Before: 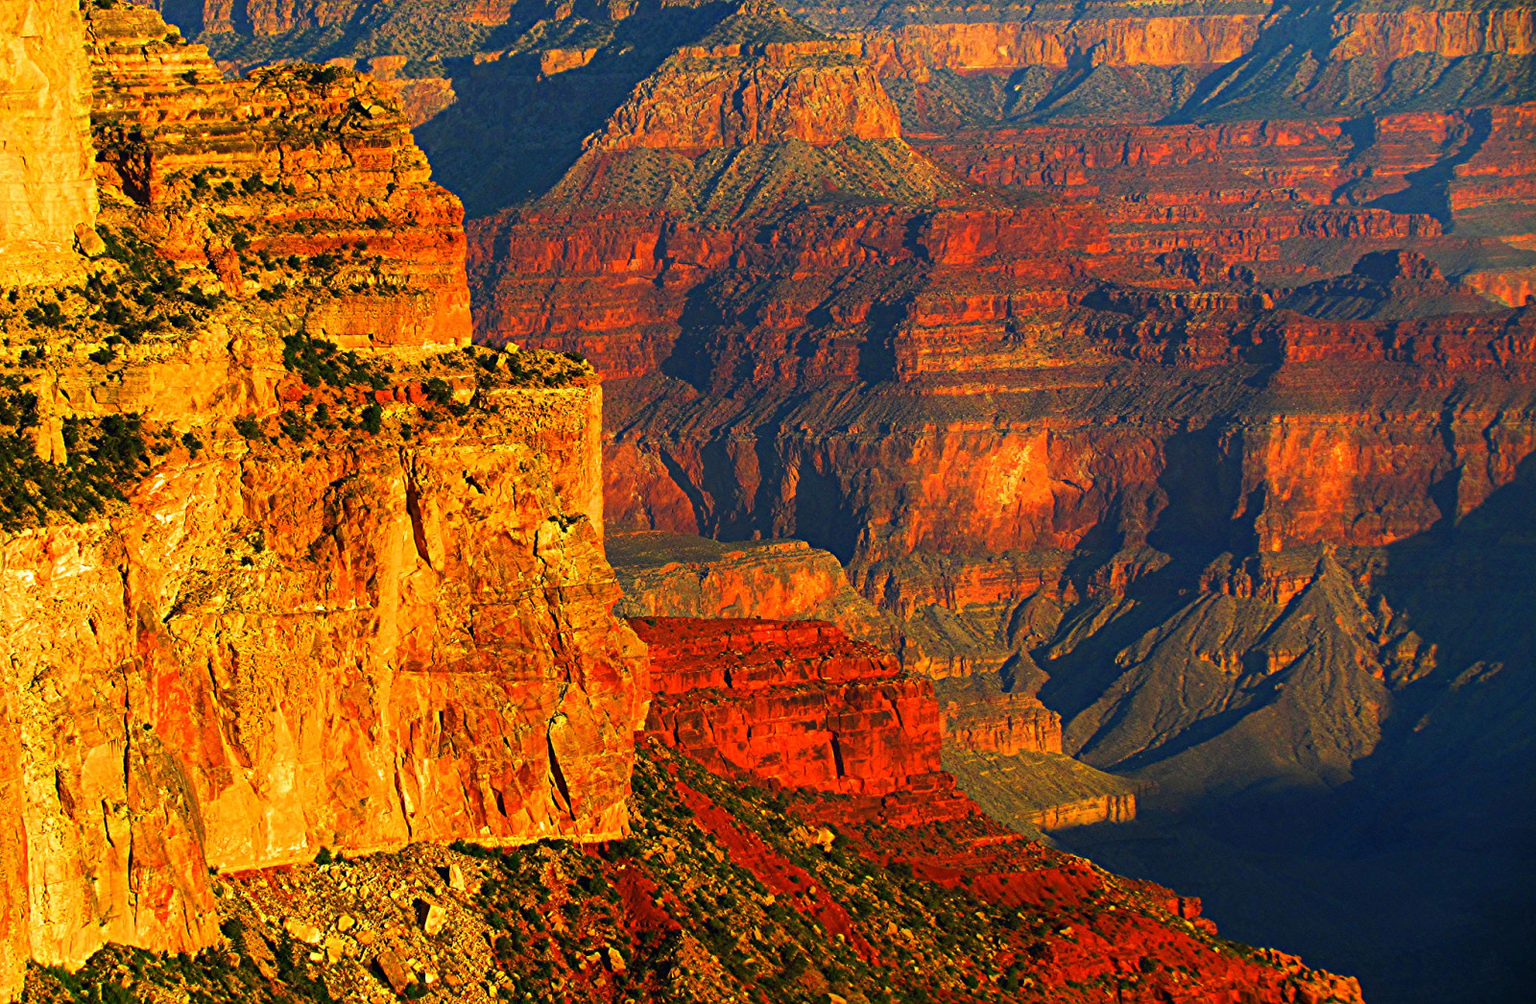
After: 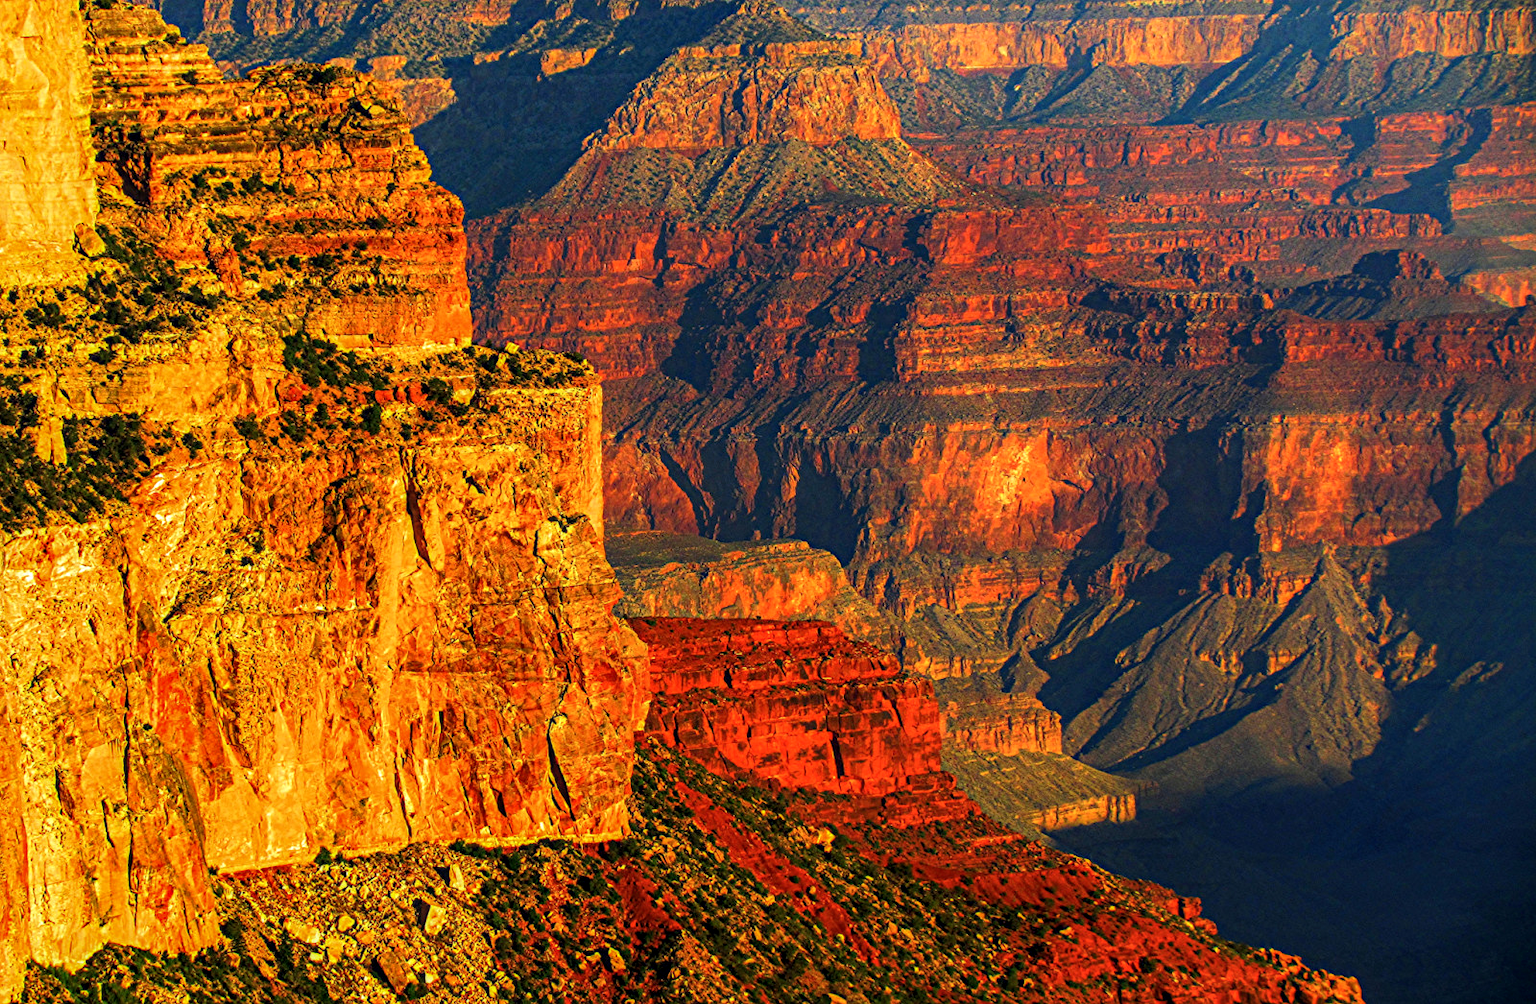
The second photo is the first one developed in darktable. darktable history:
local contrast: highlights 26%, detail 130%
